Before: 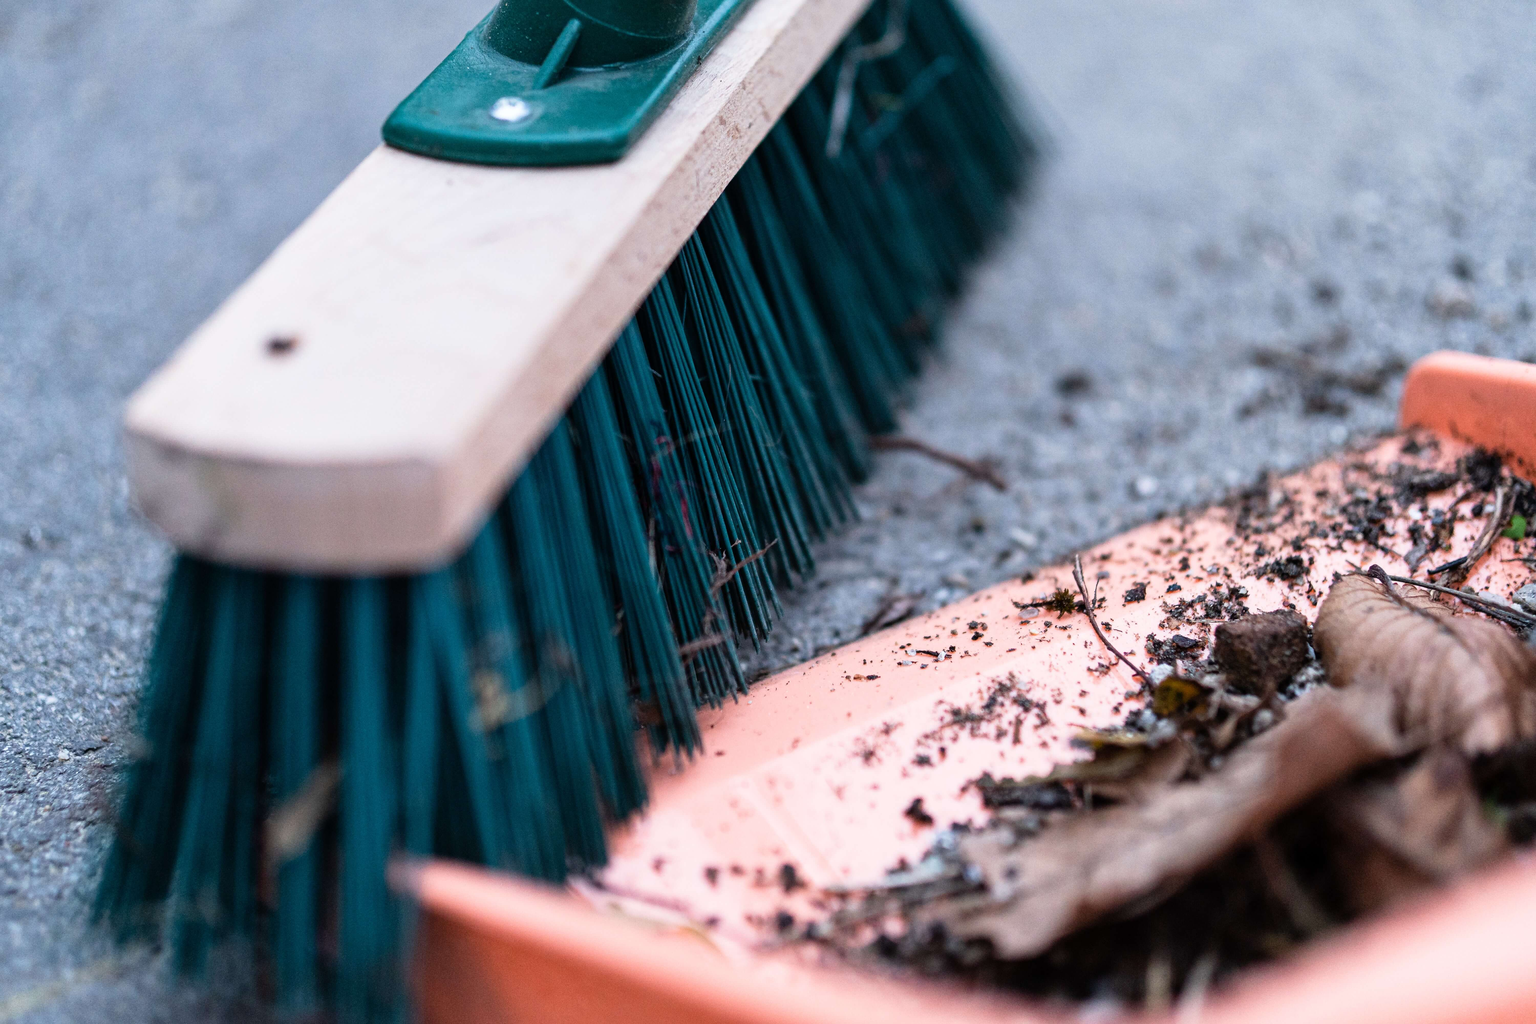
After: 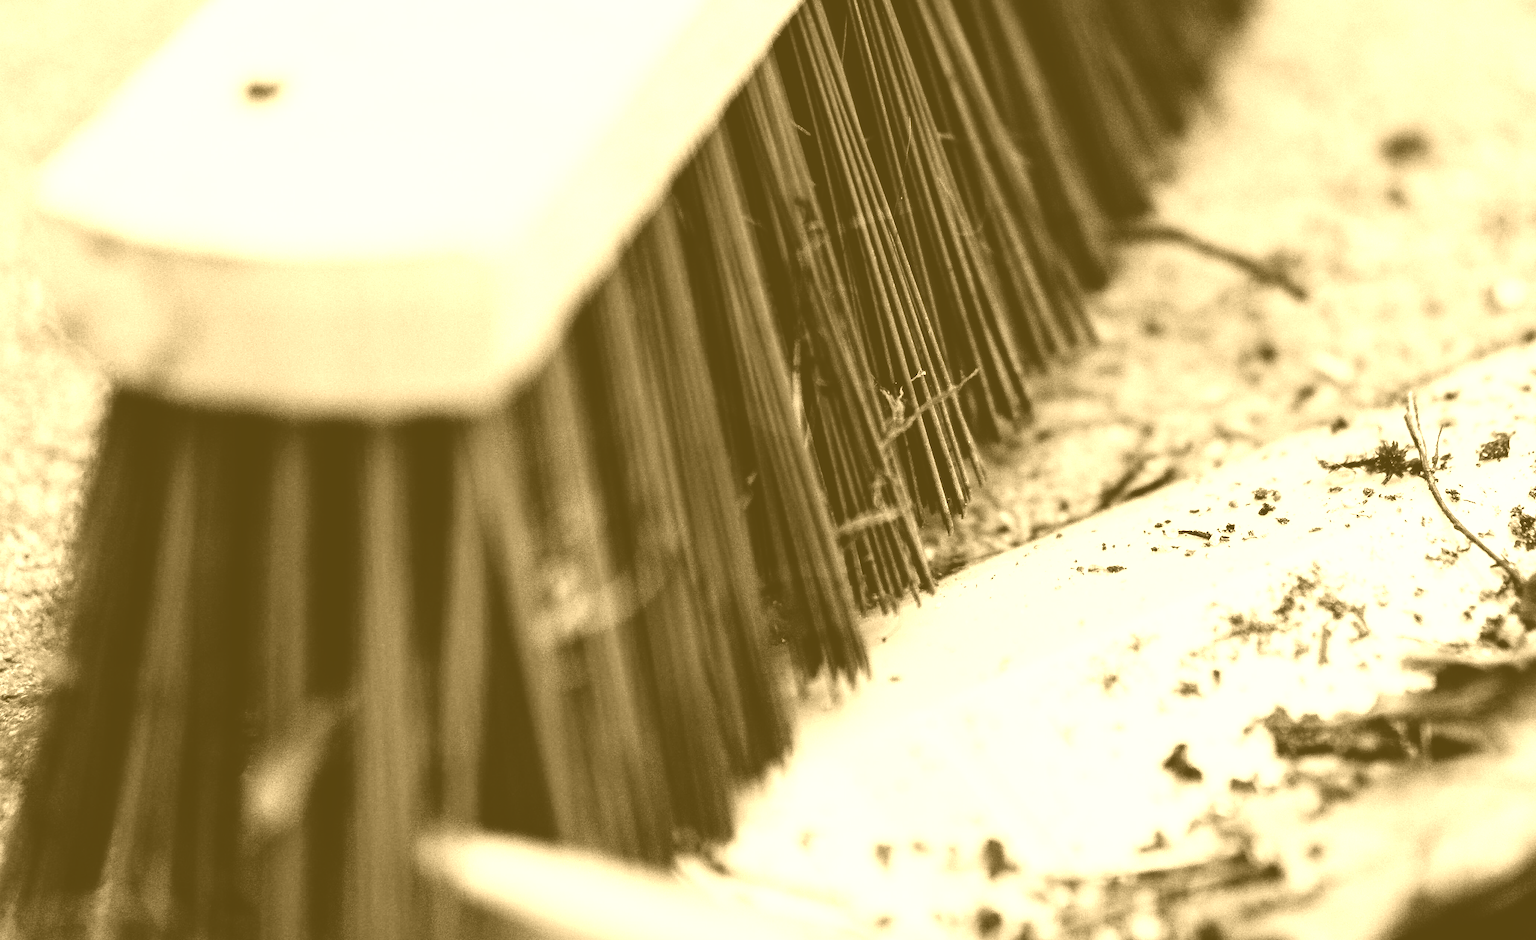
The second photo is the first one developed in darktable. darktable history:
tone equalizer: -8 EV -0.75 EV, -7 EV -0.7 EV, -6 EV -0.6 EV, -5 EV -0.4 EV, -3 EV 0.4 EV, -2 EV 0.6 EV, -1 EV 0.7 EV, +0 EV 0.75 EV, edges refinement/feathering 500, mask exposure compensation -1.57 EV, preserve details no
color correction: highlights a* -0.482, highlights b* 40, shadows a* 9.8, shadows b* -0.161
colorize: hue 36°, source mix 100%
crop: left 6.488%, top 27.668%, right 24.183%, bottom 8.656%
filmic rgb: black relative exposure -16 EV, white relative exposure 6.92 EV, hardness 4.7
